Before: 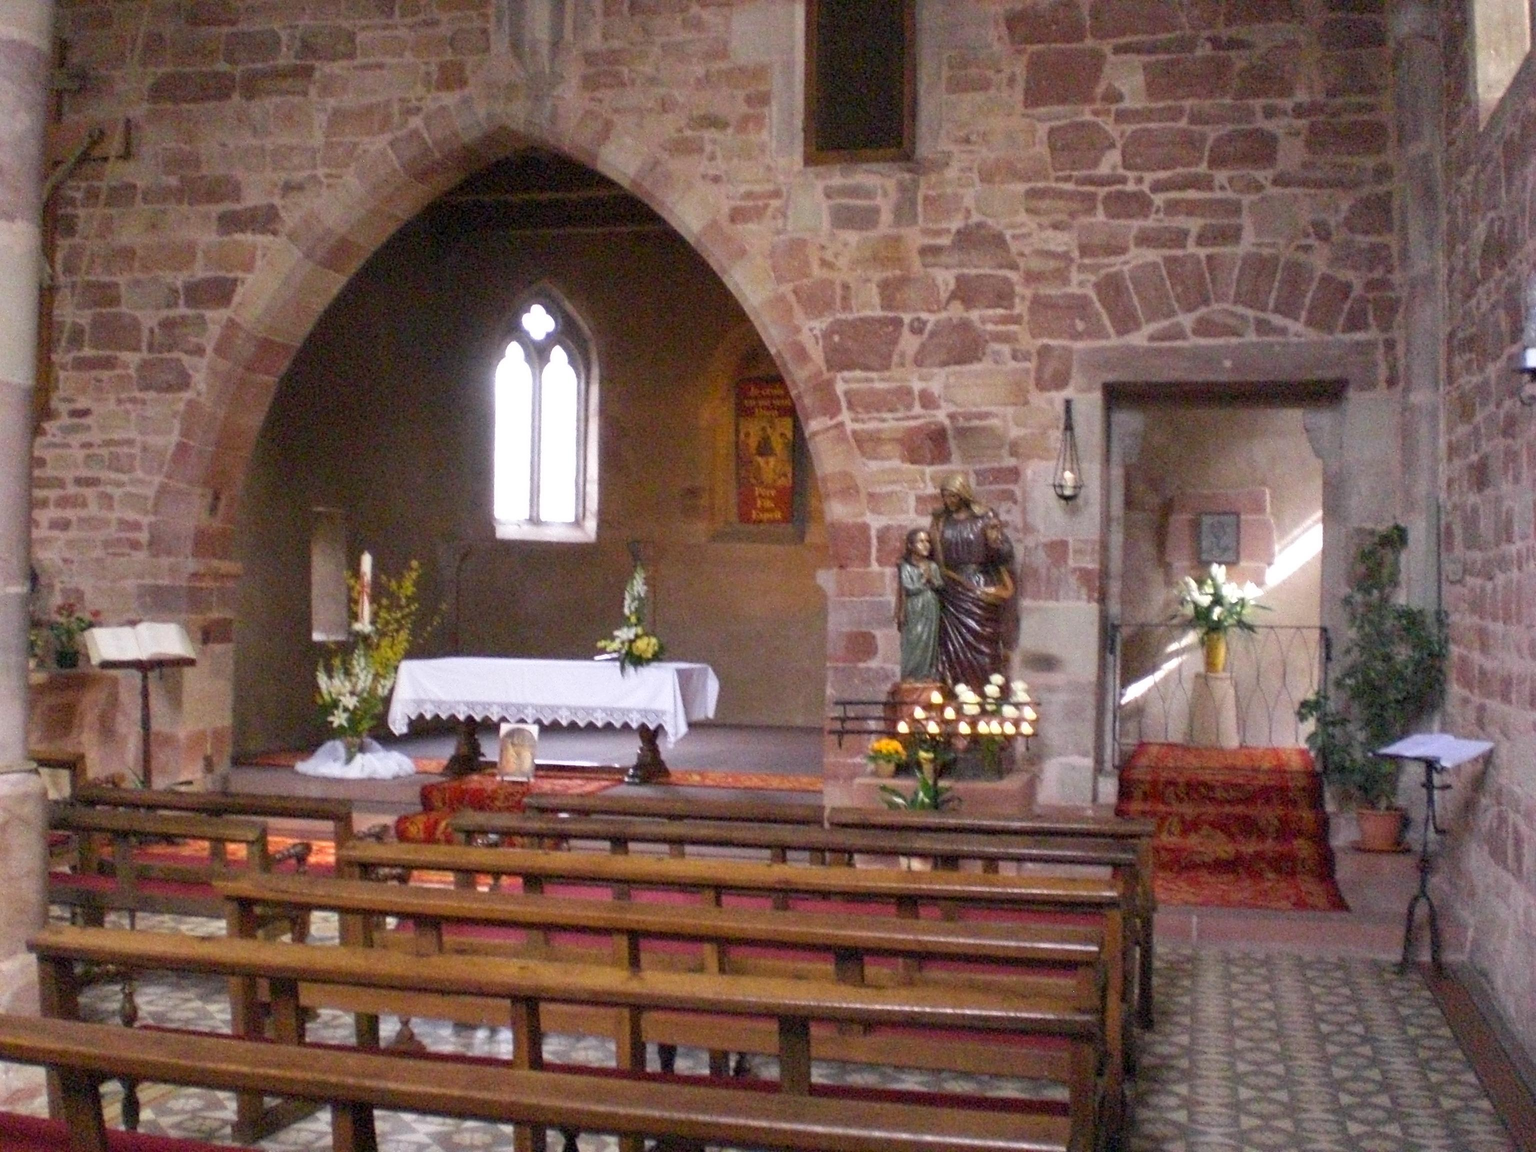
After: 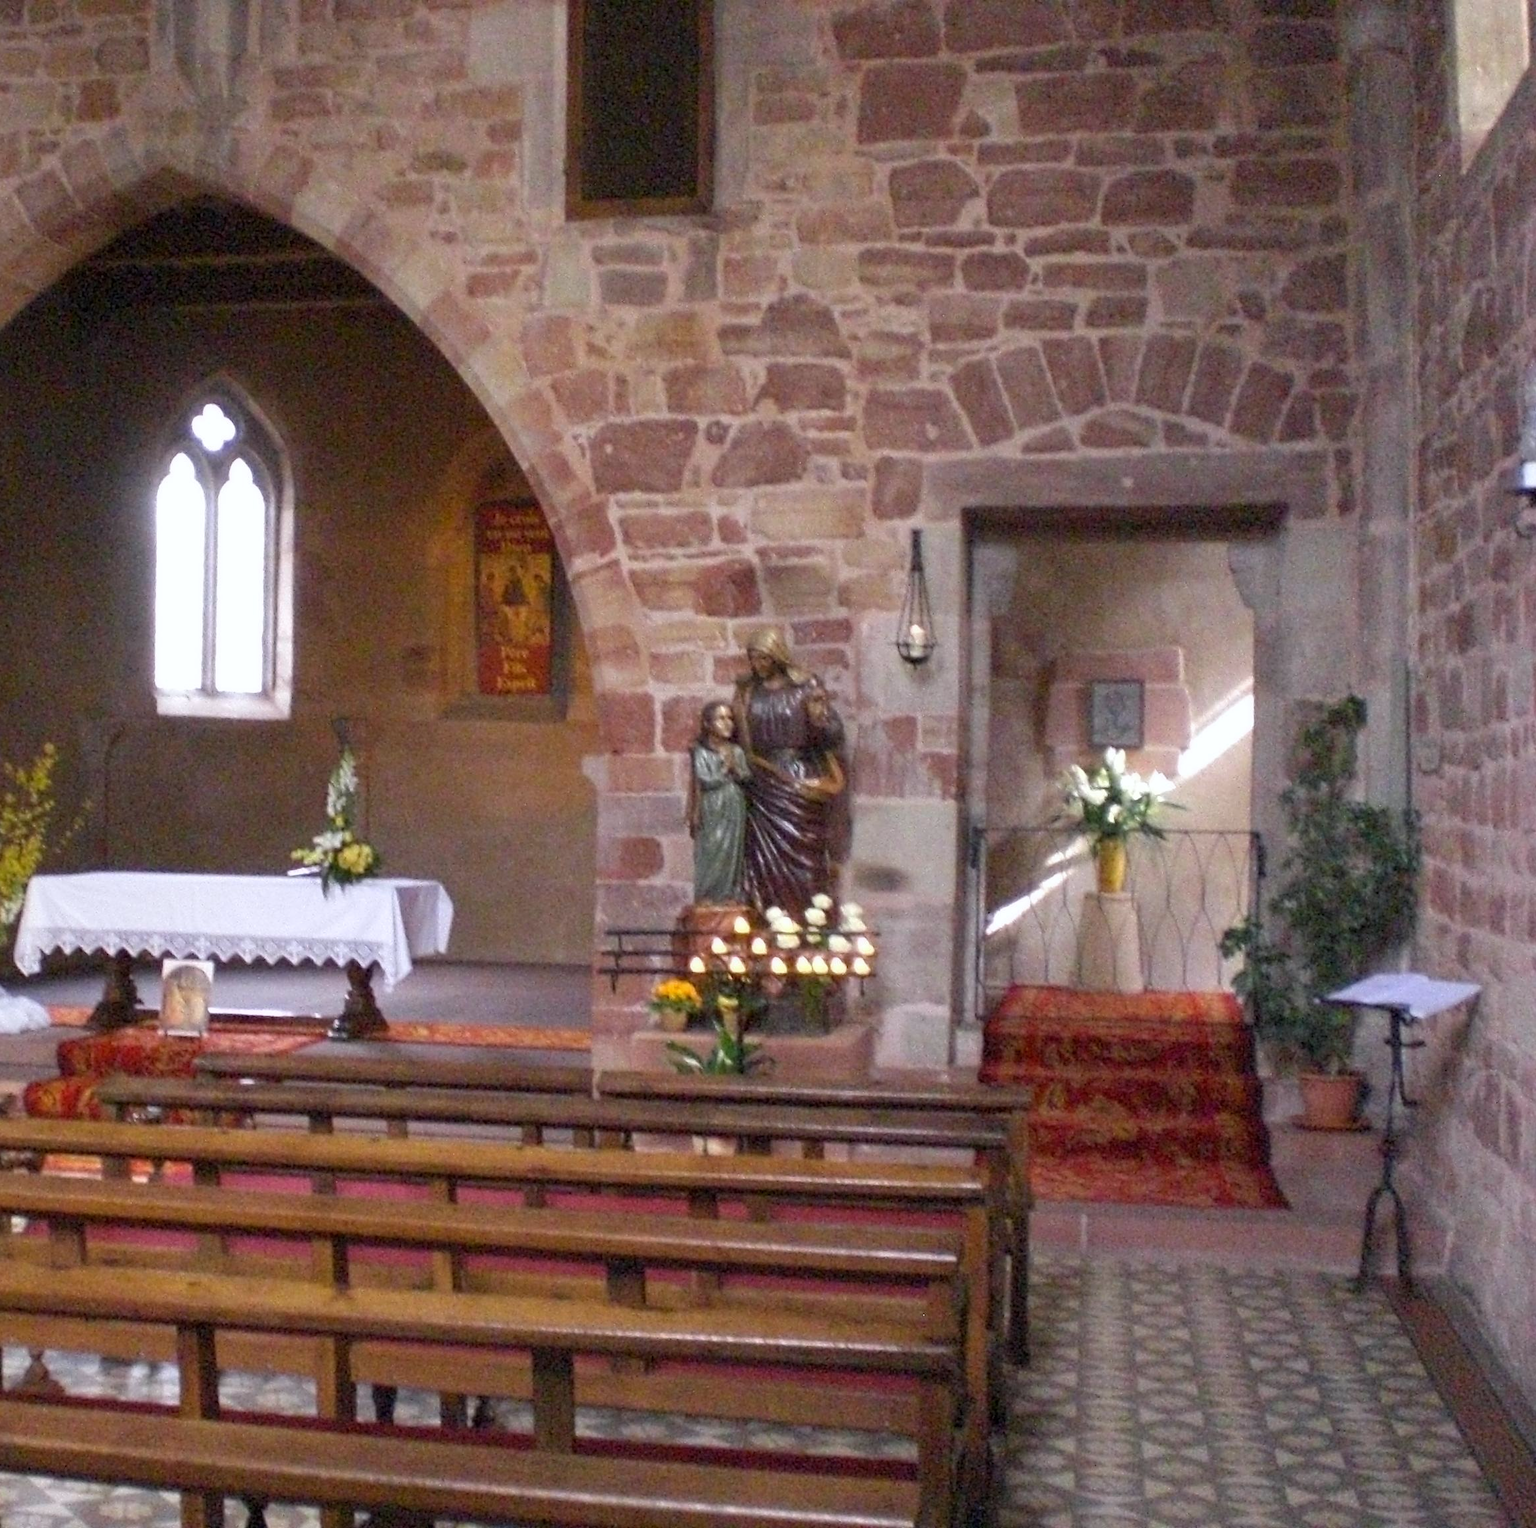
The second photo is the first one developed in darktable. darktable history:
crop and rotate: left 24.6%
white balance: red 0.986, blue 1.01
